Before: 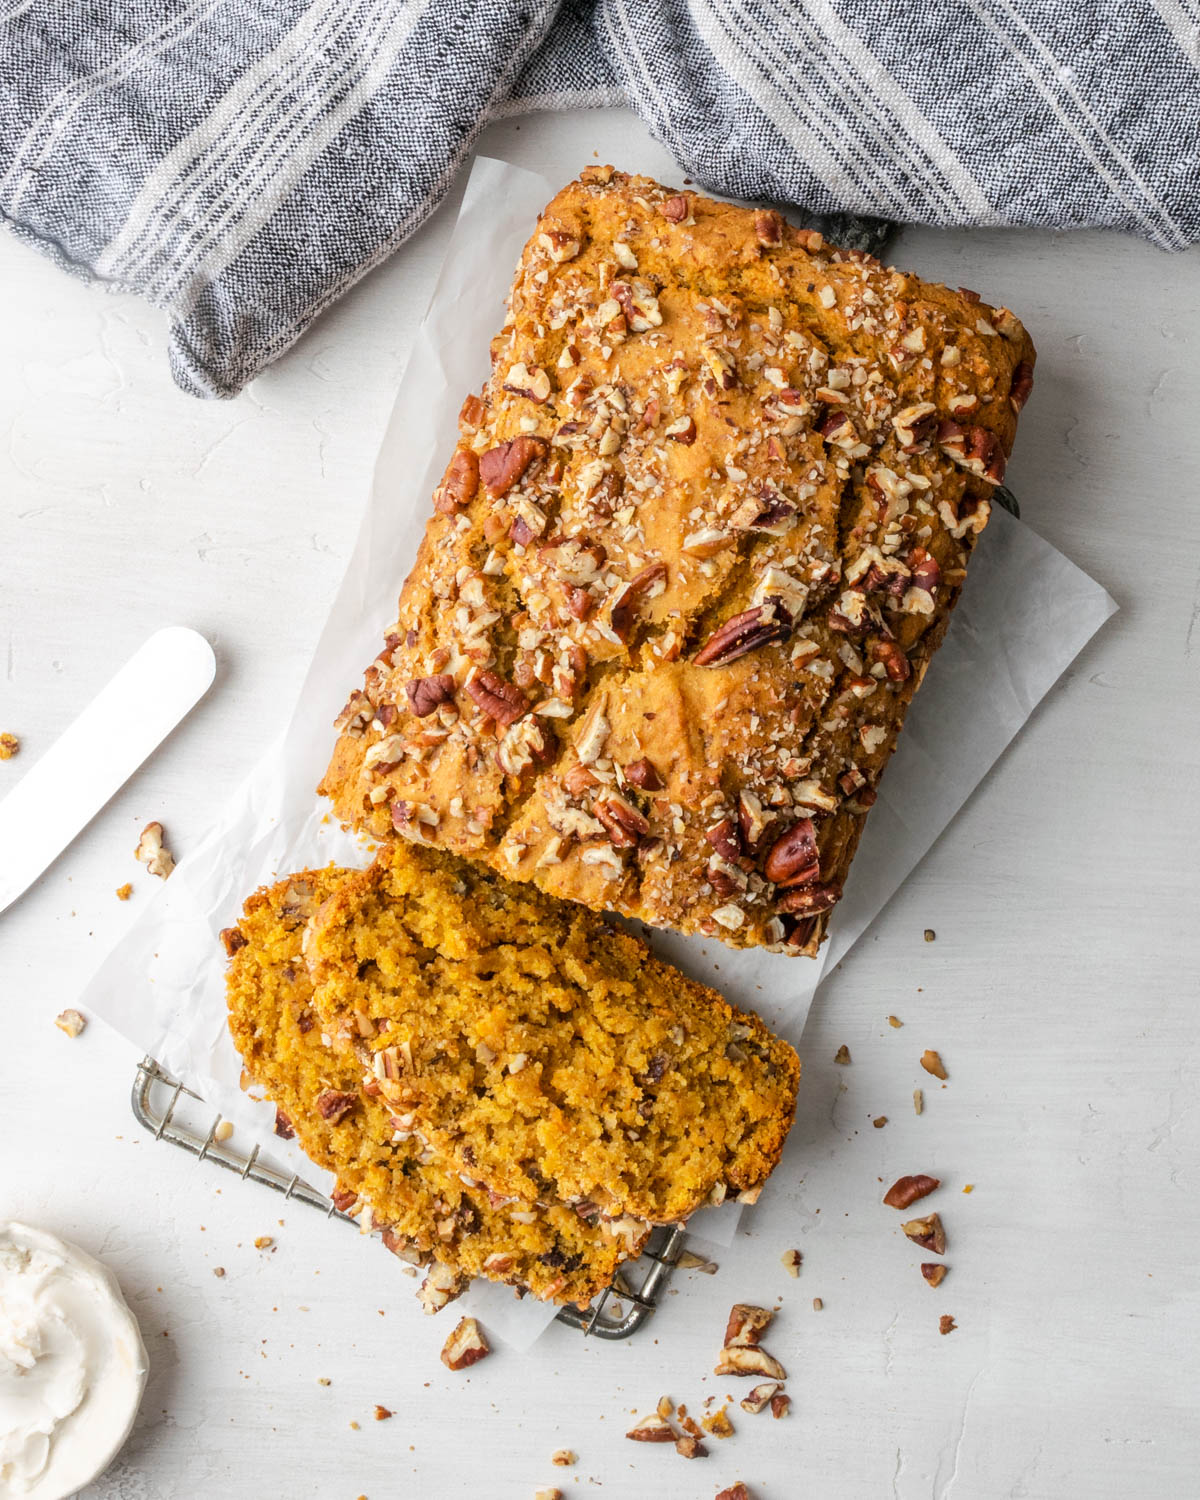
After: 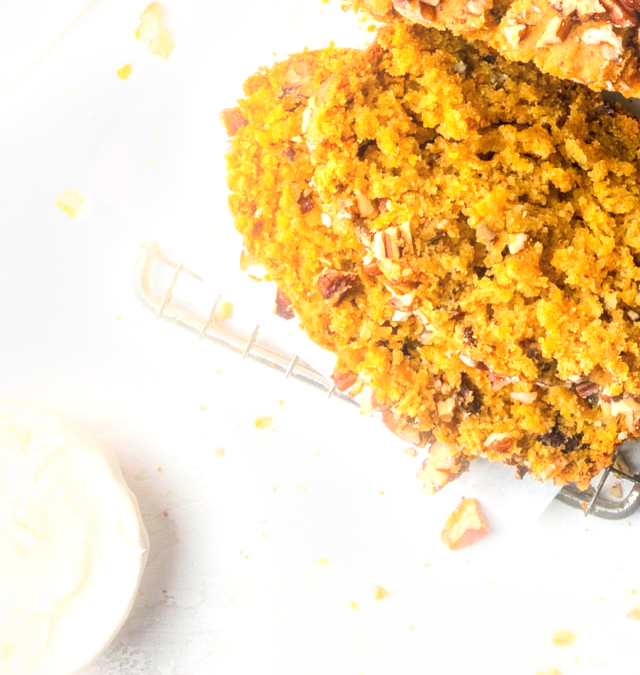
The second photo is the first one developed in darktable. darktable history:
crop and rotate: top 54.778%, right 46.61%, bottom 0.159%
exposure: exposure 0.6 EV, compensate highlight preservation false
bloom: size 9%, threshold 100%, strength 7%
